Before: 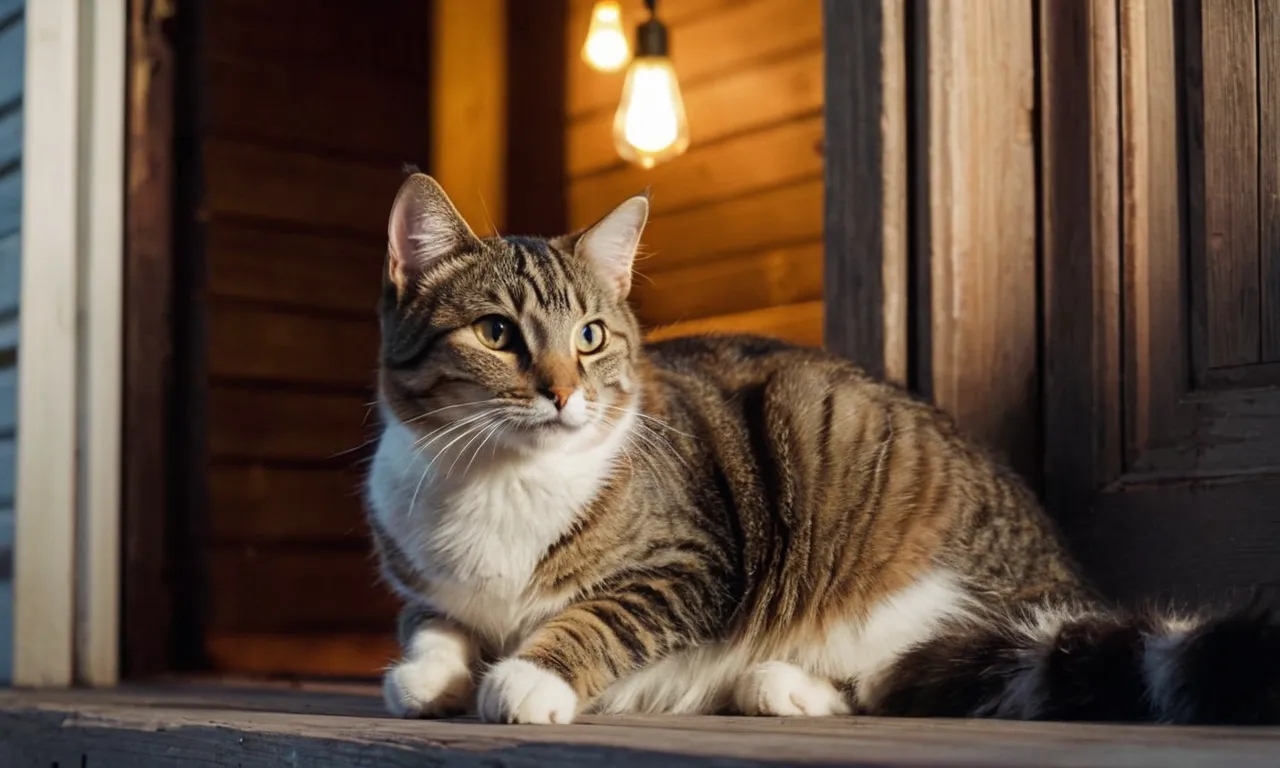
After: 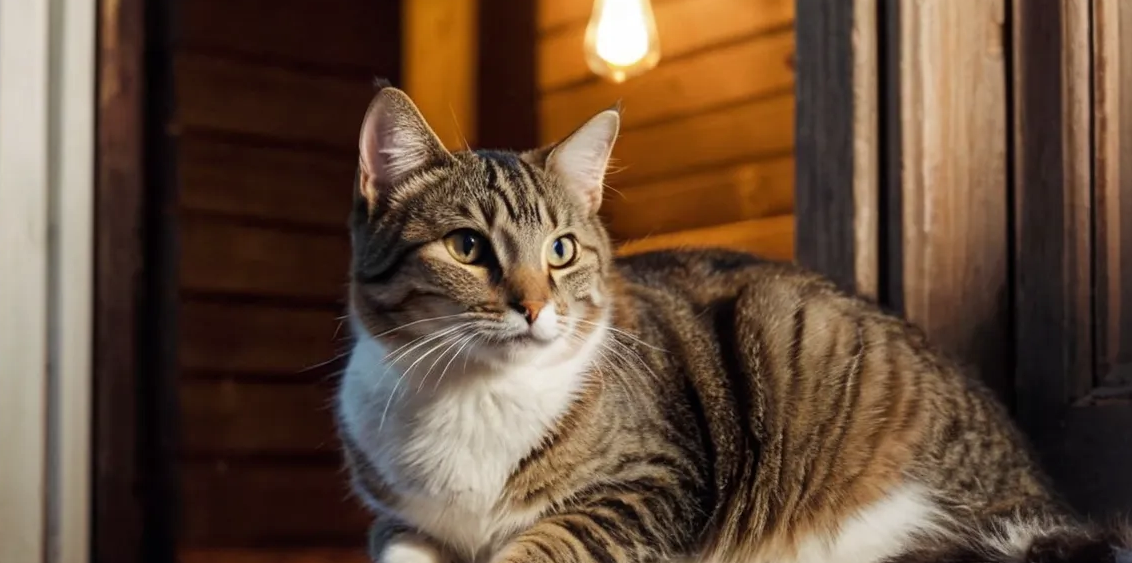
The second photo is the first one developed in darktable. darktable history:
crop and rotate: left 2.322%, top 11.199%, right 9.24%, bottom 15.396%
local contrast: mode bilateral grid, contrast 10, coarseness 24, detail 115%, midtone range 0.2
base curve: preserve colors none
